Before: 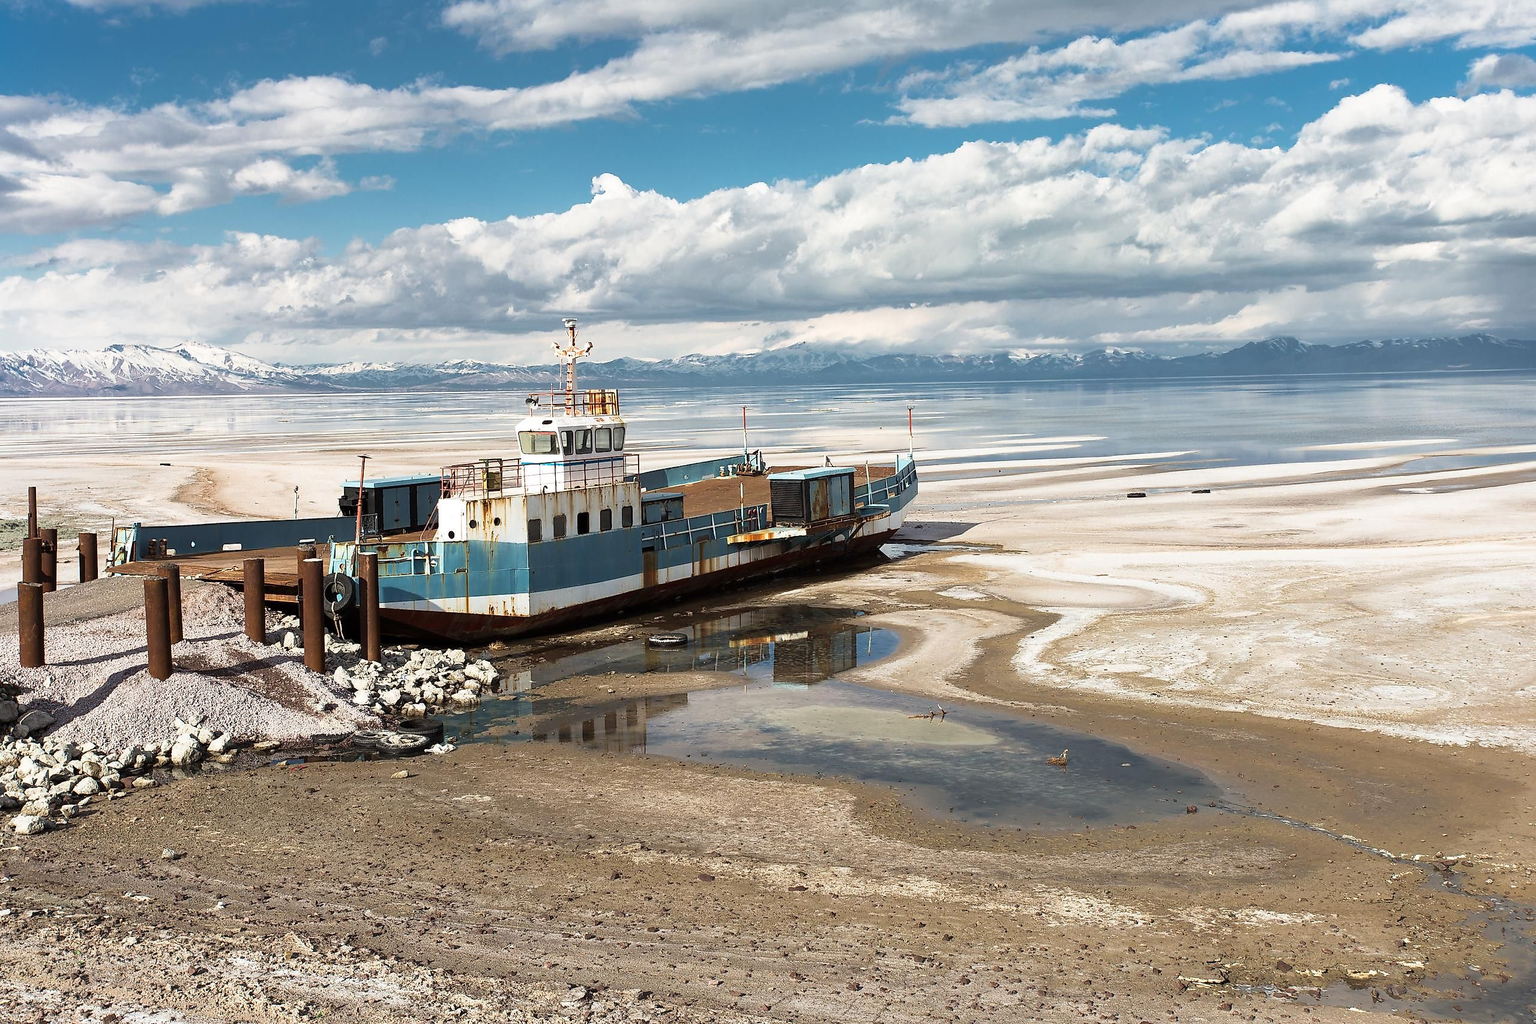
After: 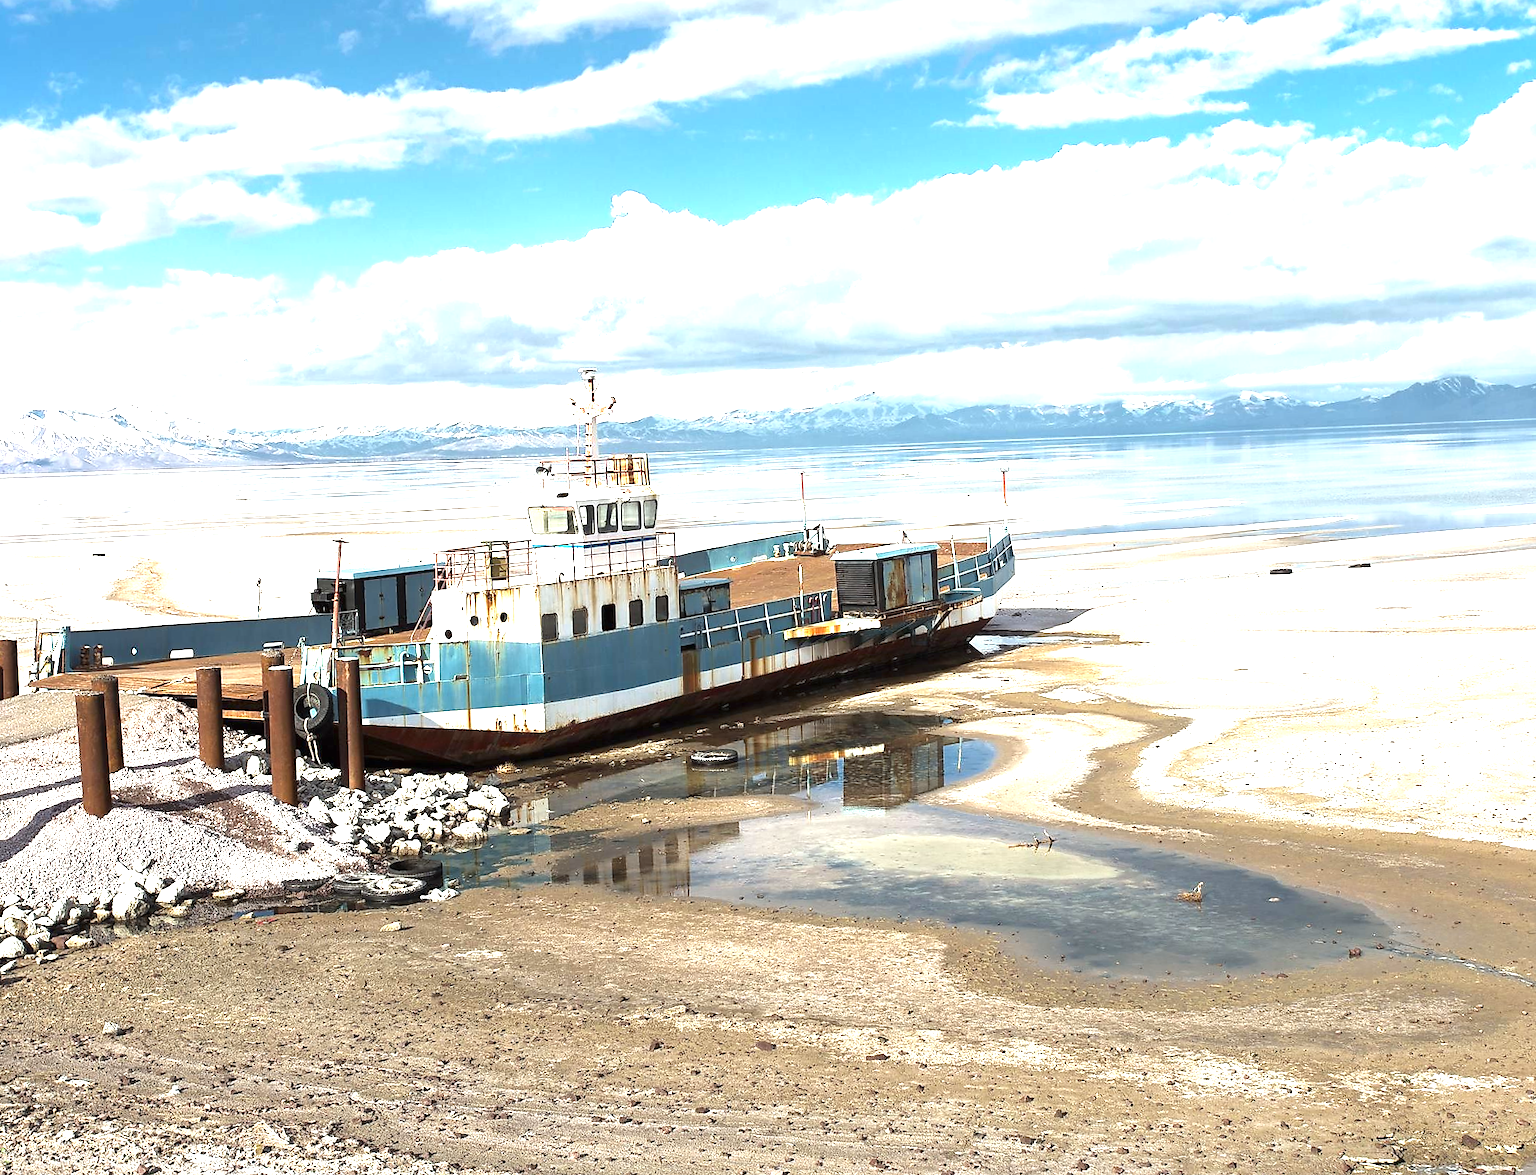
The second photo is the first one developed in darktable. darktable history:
crop and rotate: angle 1°, left 4.281%, top 0.642%, right 11.383%, bottom 2.486%
exposure: black level correction 0, exposure 1.35 EV, compensate exposure bias true, compensate highlight preservation false
graduated density: rotation -180°, offset 24.95
white balance: red 0.978, blue 0.999
